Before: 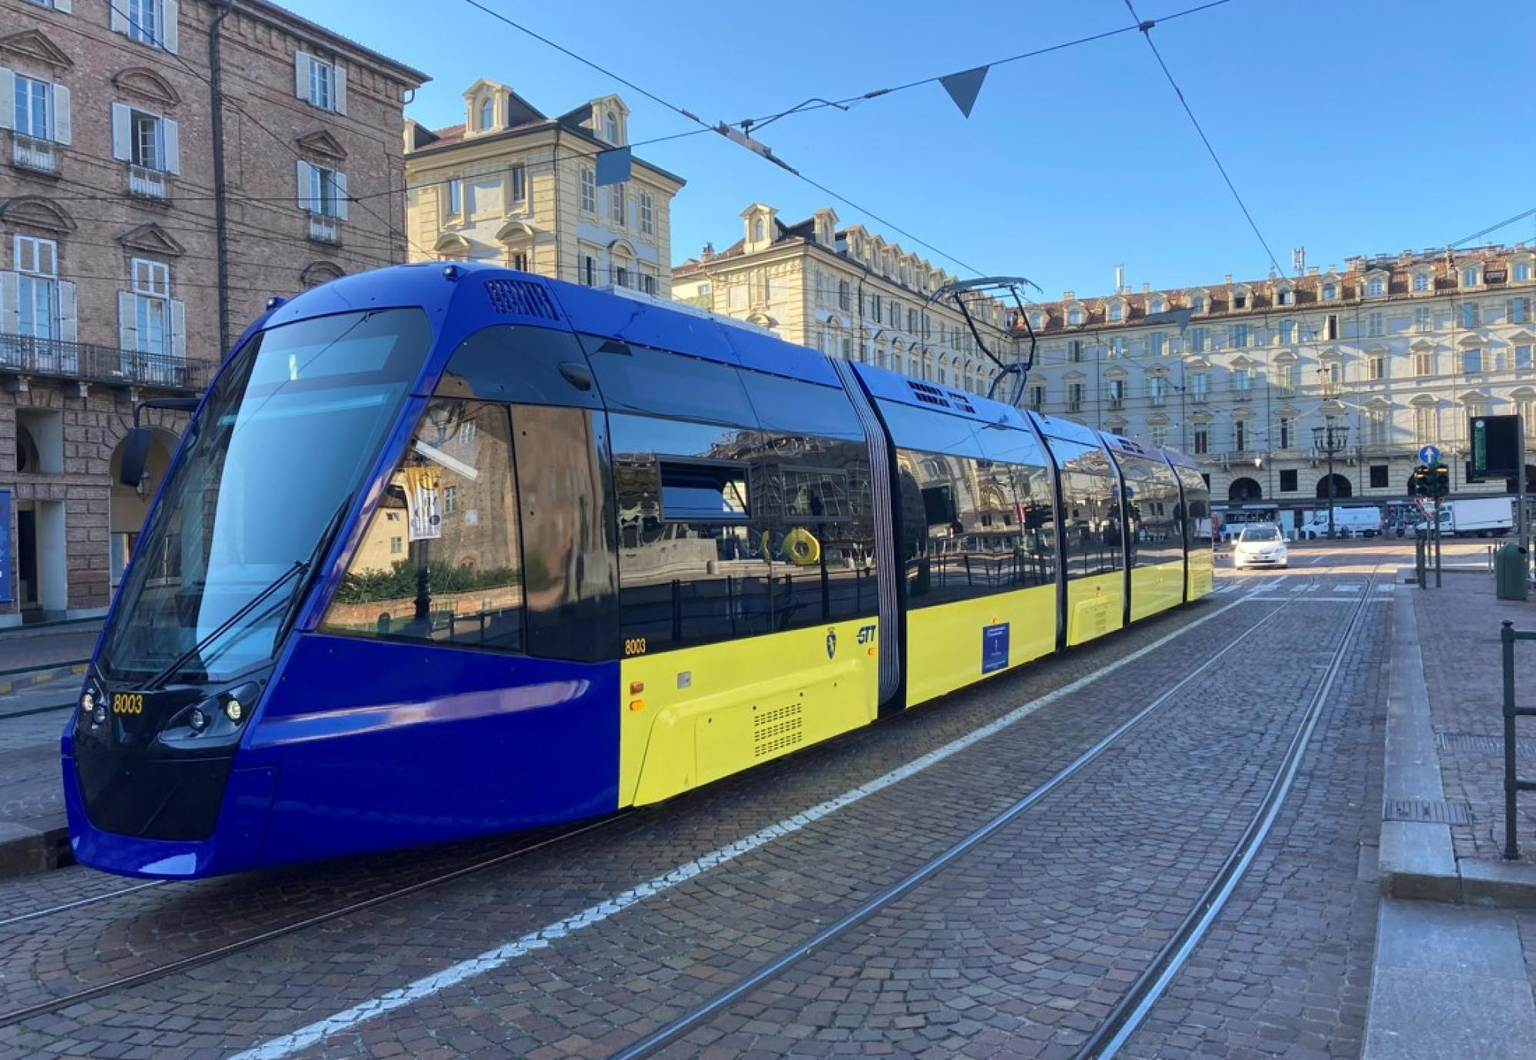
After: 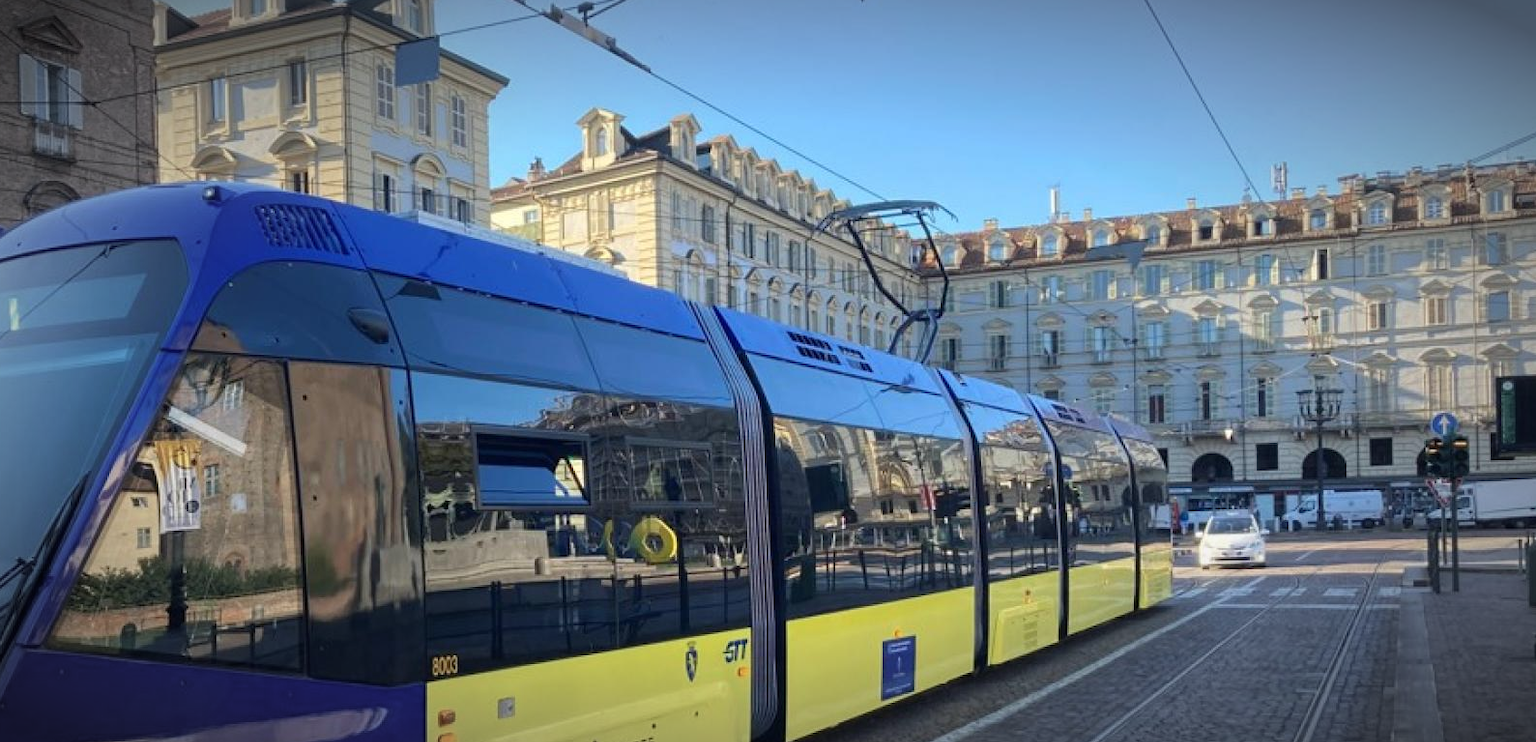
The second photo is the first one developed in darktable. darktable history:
crop: left 18.38%, top 11.092%, right 2.134%, bottom 33.217%
vignetting: fall-off start 67.5%, fall-off radius 67.23%, brightness -0.813, automatic ratio true
